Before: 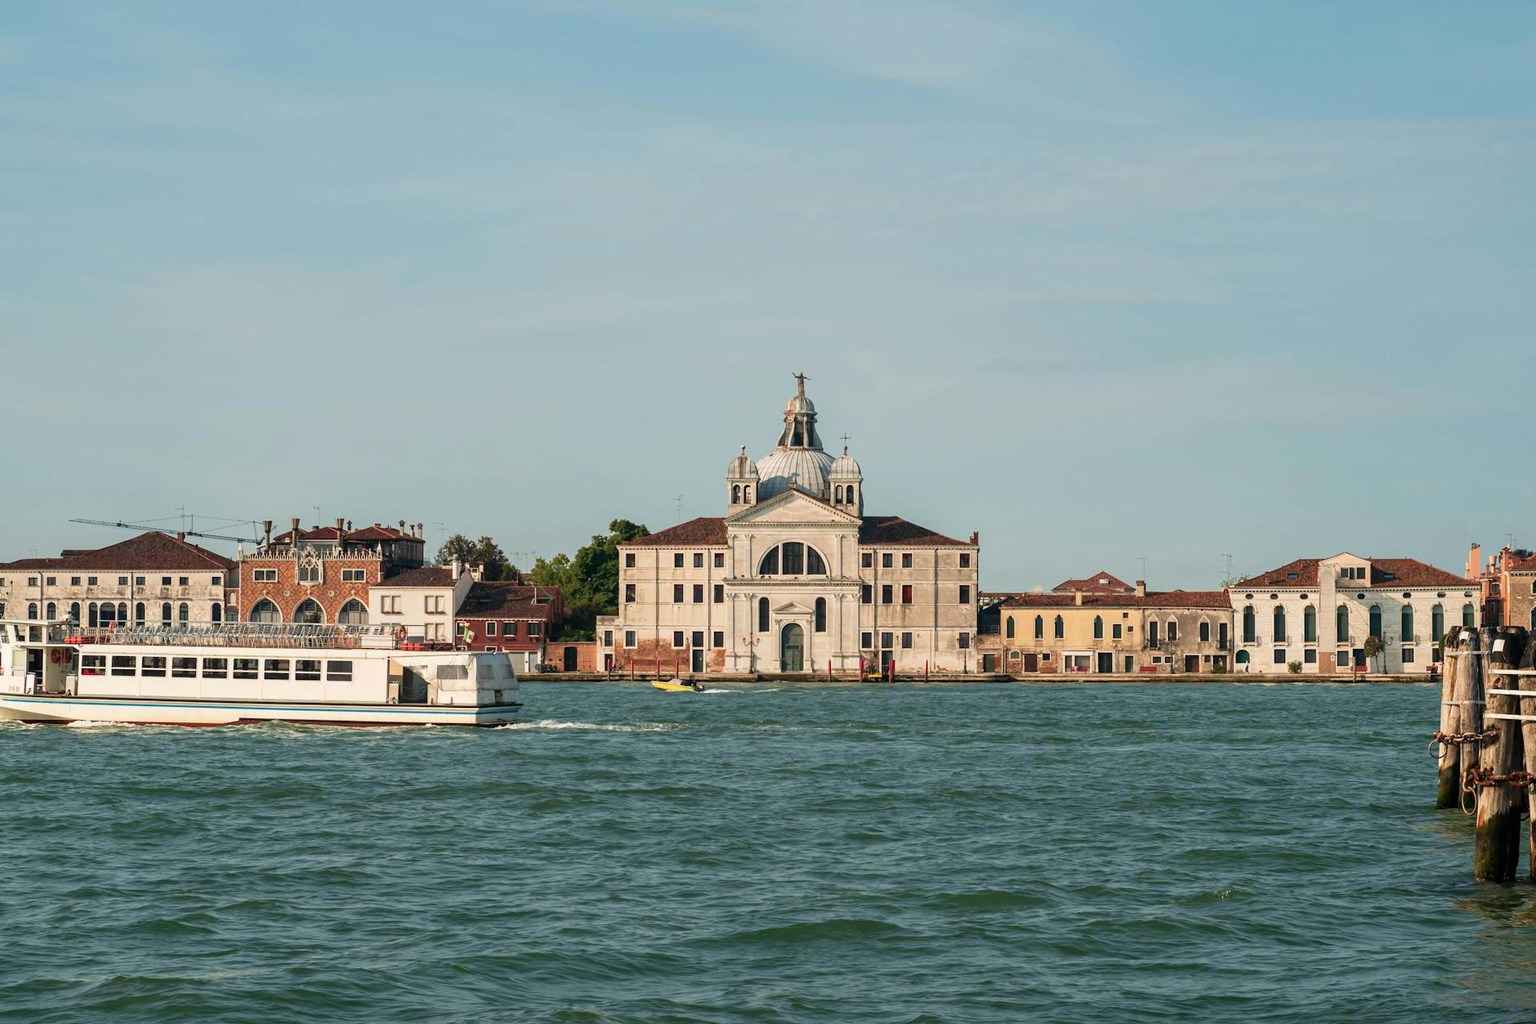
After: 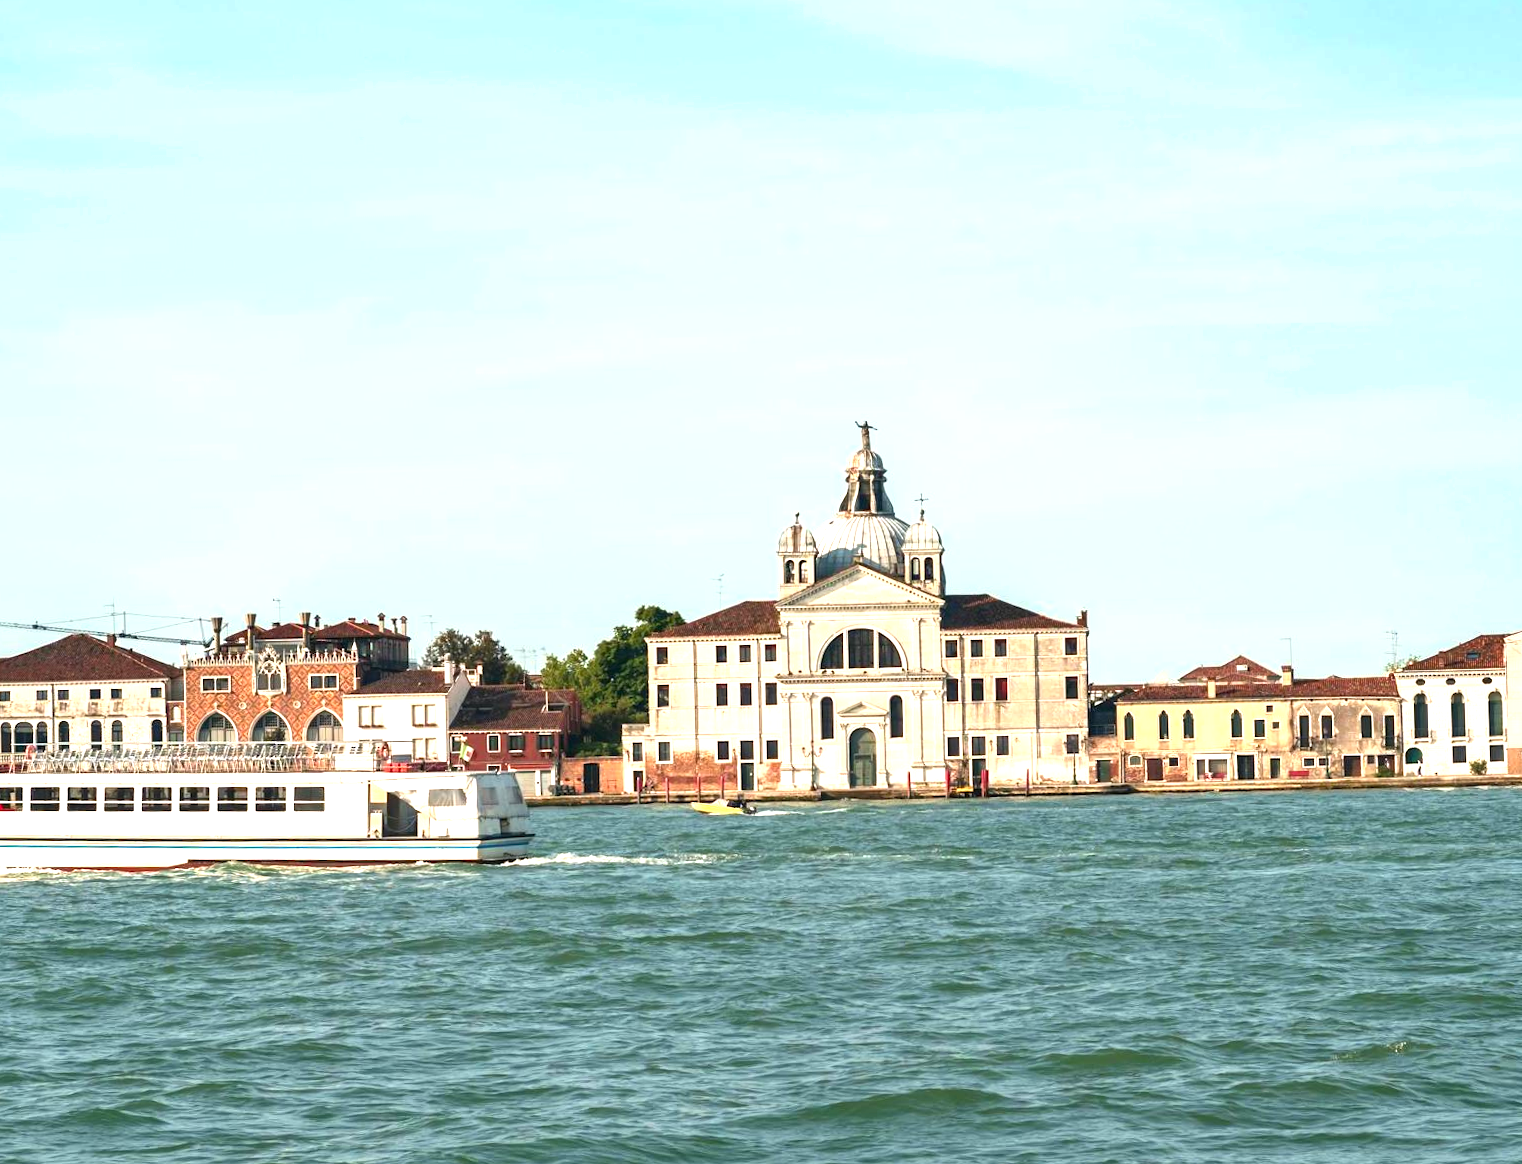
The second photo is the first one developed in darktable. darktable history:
exposure: black level correction 0, exposure 1.199 EV, compensate highlight preservation false
crop and rotate: angle 1.34°, left 4.391%, top 1.128%, right 11.834%, bottom 2.691%
shadows and highlights: shadows 37.6, highlights -28.06, soften with gaussian
